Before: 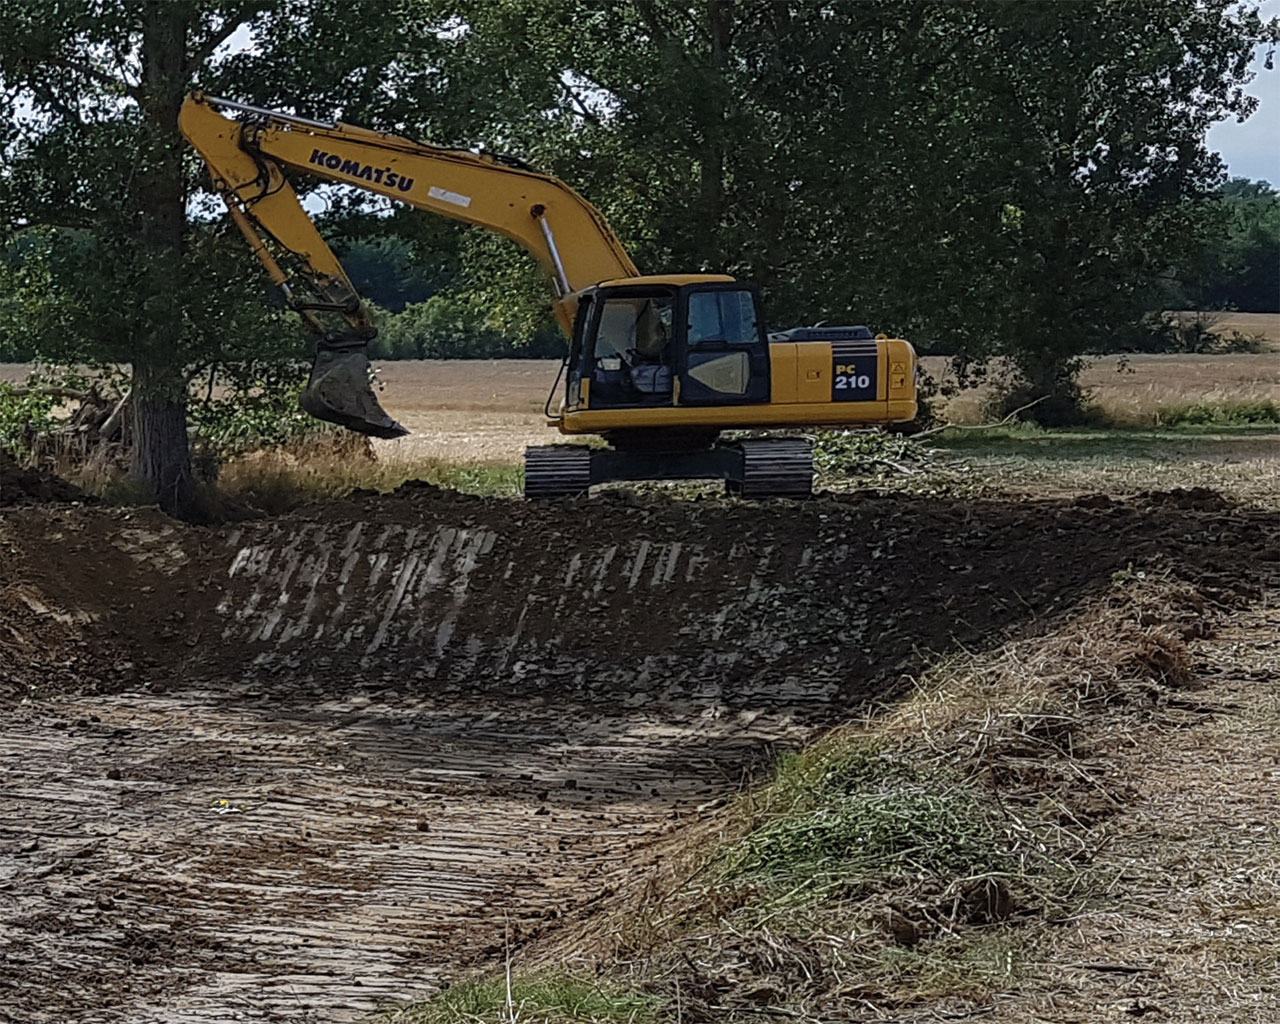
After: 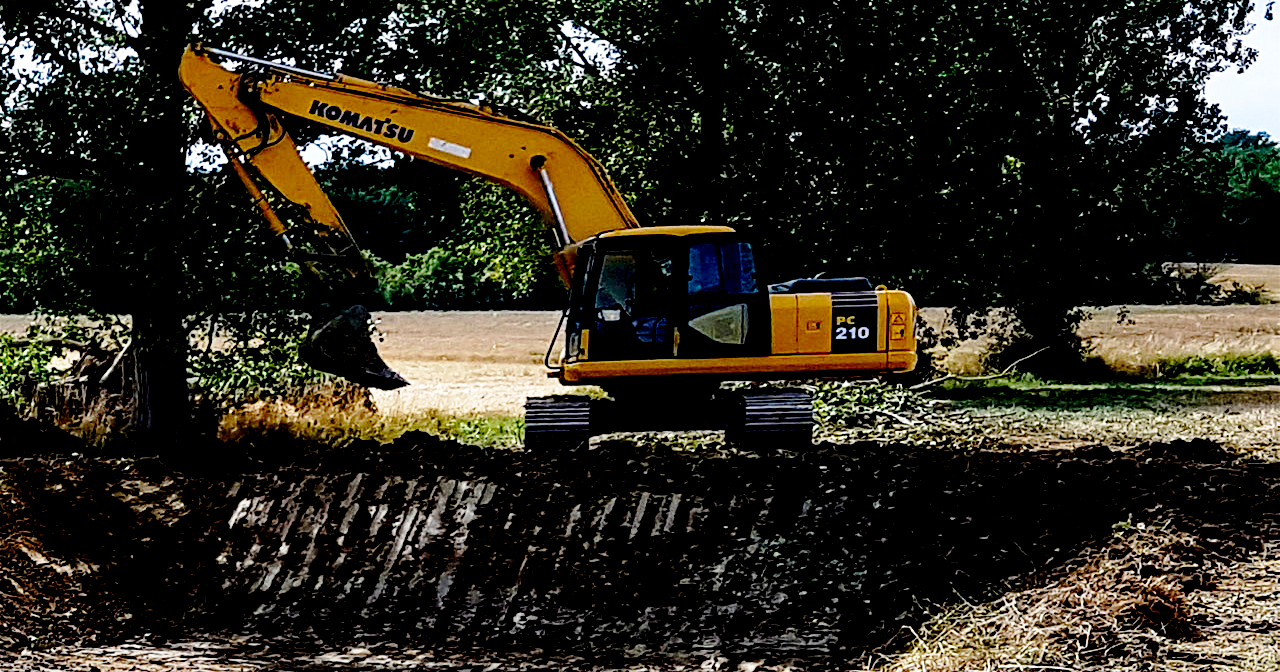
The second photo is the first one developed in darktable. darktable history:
base curve: curves: ch0 [(0, 0) (0.036, 0.037) (0.121, 0.228) (0.46, 0.76) (0.859, 0.983) (1, 1)], preserve colors none
exposure: black level correction 0.04, exposure 0.5 EV, compensate highlight preservation false
crop and rotate: top 4.848%, bottom 29.503%
